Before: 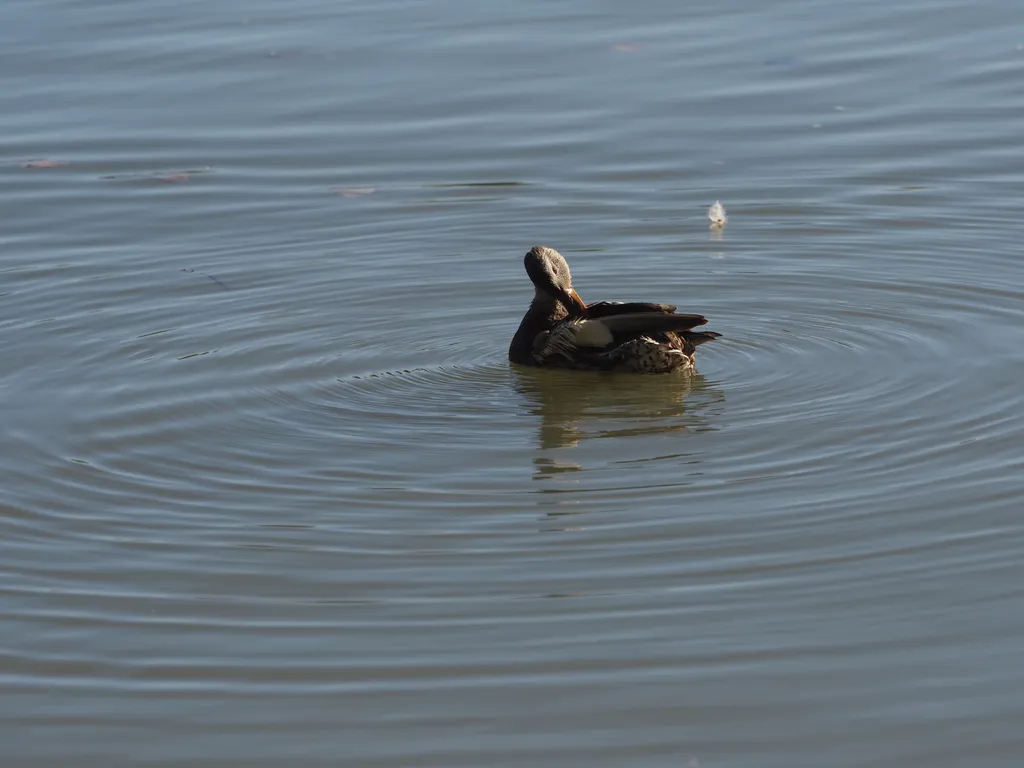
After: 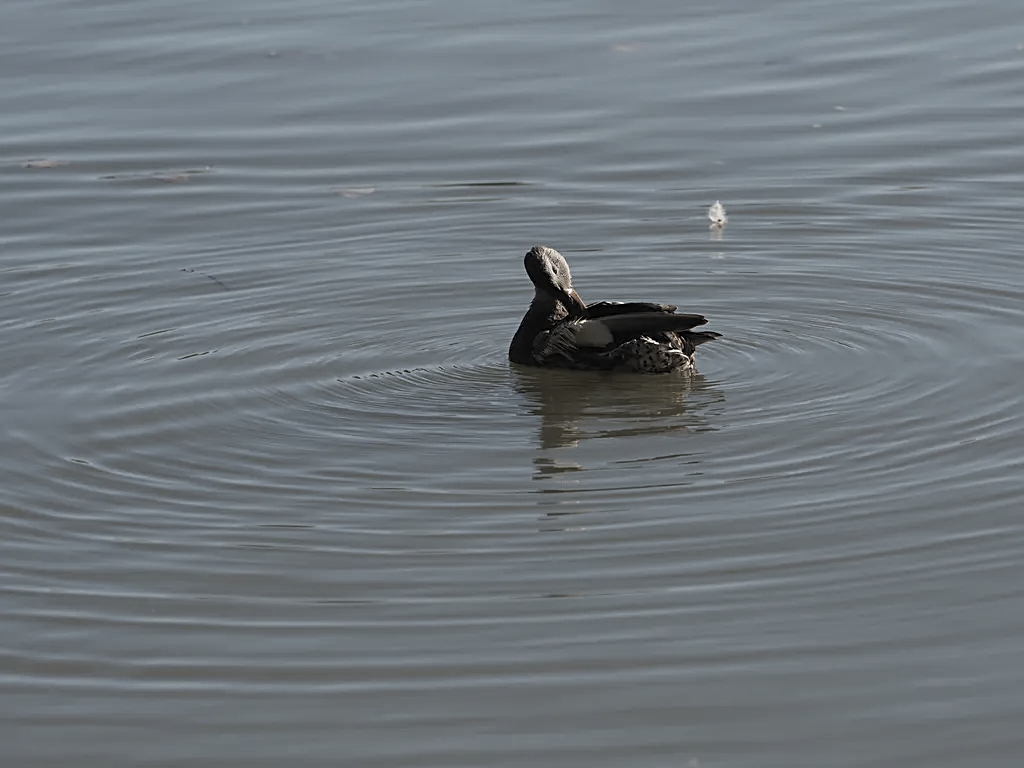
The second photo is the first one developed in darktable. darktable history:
sharpen: amount 0.533
contrast brightness saturation: contrast 0.098, brightness 0.017, saturation 0.024
color zones: curves: ch0 [(0, 0.487) (0.241, 0.395) (0.434, 0.373) (0.658, 0.412) (0.838, 0.487)]; ch1 [(0, 0) (0.053, 0.053) (0.211, 0.202) (0.579, 0.259) (0.781, 0.241)]
color balance rgb: perceptual saturation grading › global saturation 0.482%
